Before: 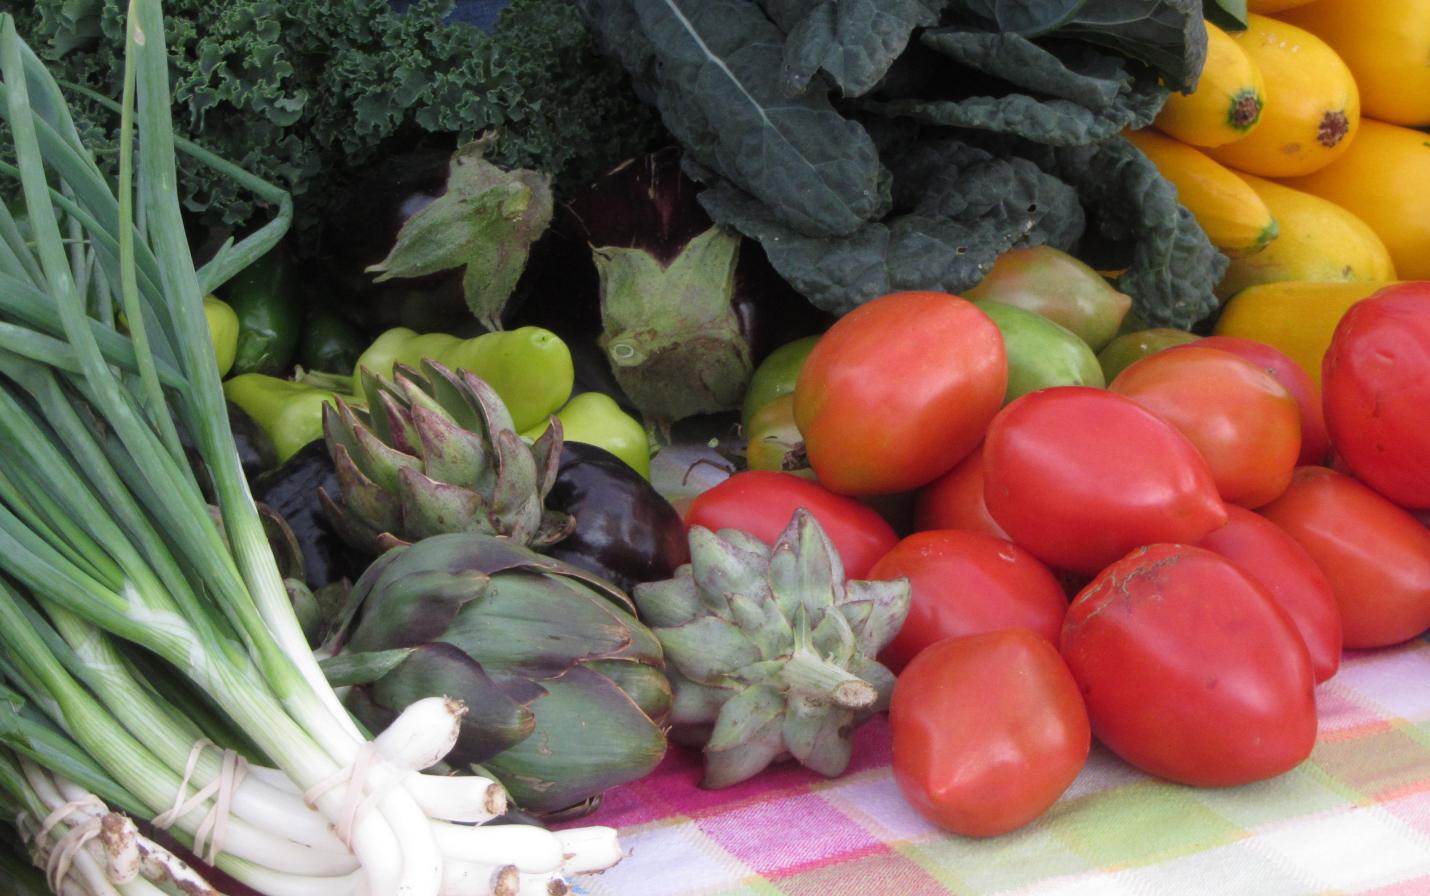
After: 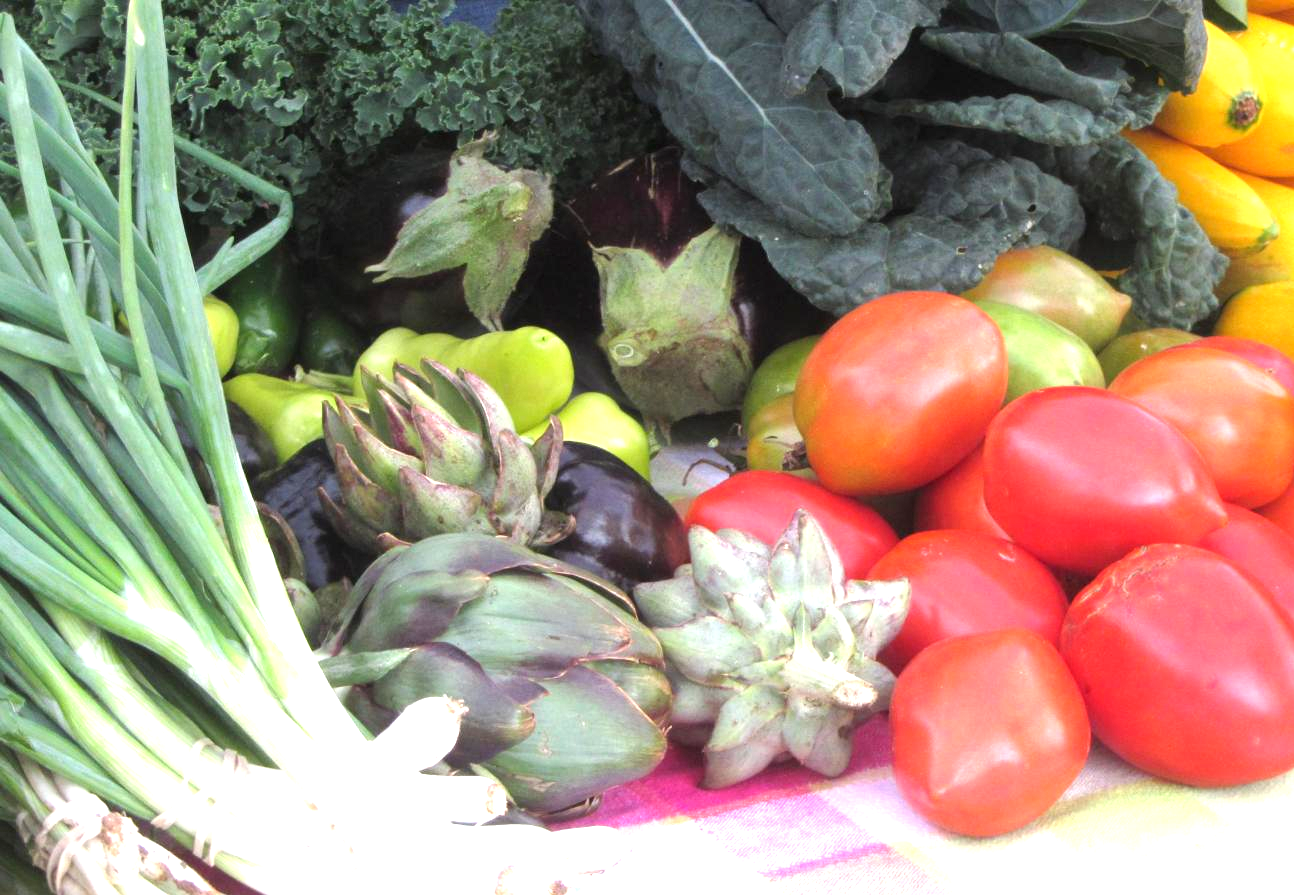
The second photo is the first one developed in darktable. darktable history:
crop: right 9.509%, bottom 0.031%
exposure: black level correction 0, exposure 1.388 EV, compensate exposure bias true, compensate highlight preservation false
